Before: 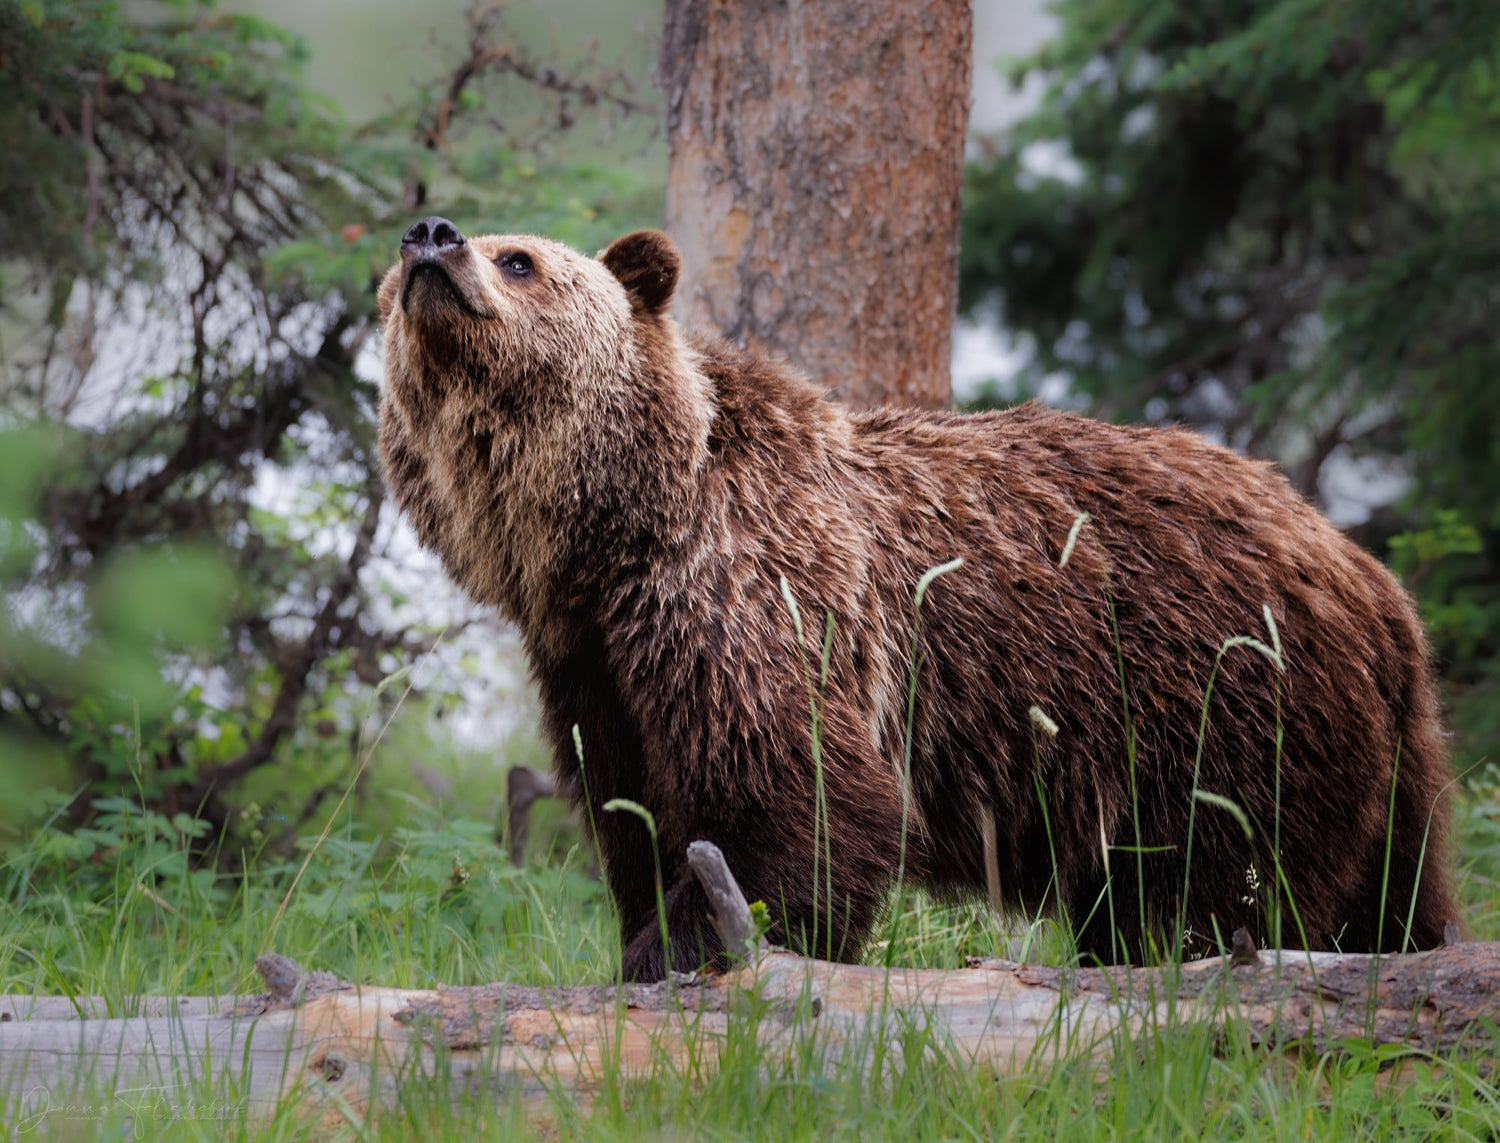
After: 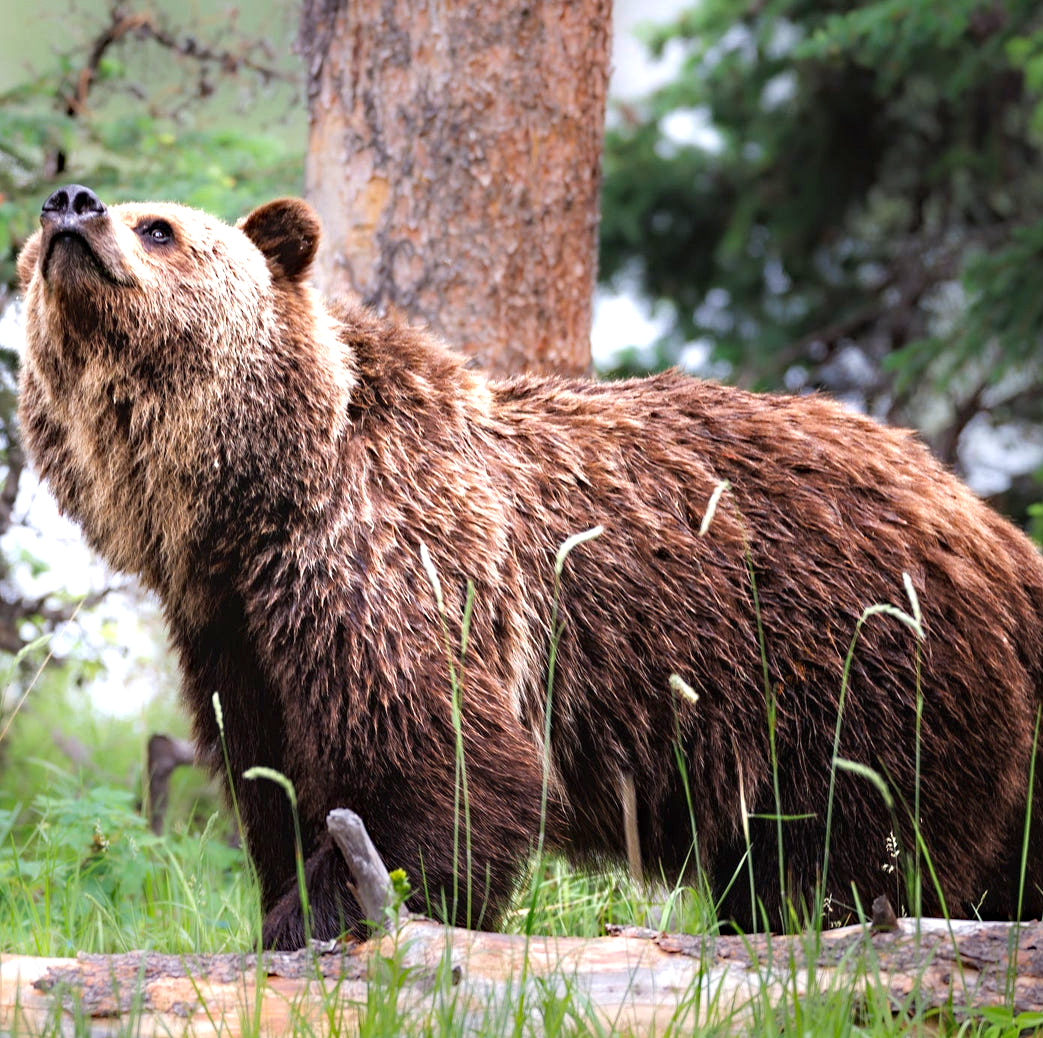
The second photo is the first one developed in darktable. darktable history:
crop and rotate: left 24.034%, top 2.838%, right 6.406%, bottom 6.299%
haze removal: compatibility mode true, adaptive false
exposure: black level correction 0, exposure 1 EV, compensate highlight preservation false
